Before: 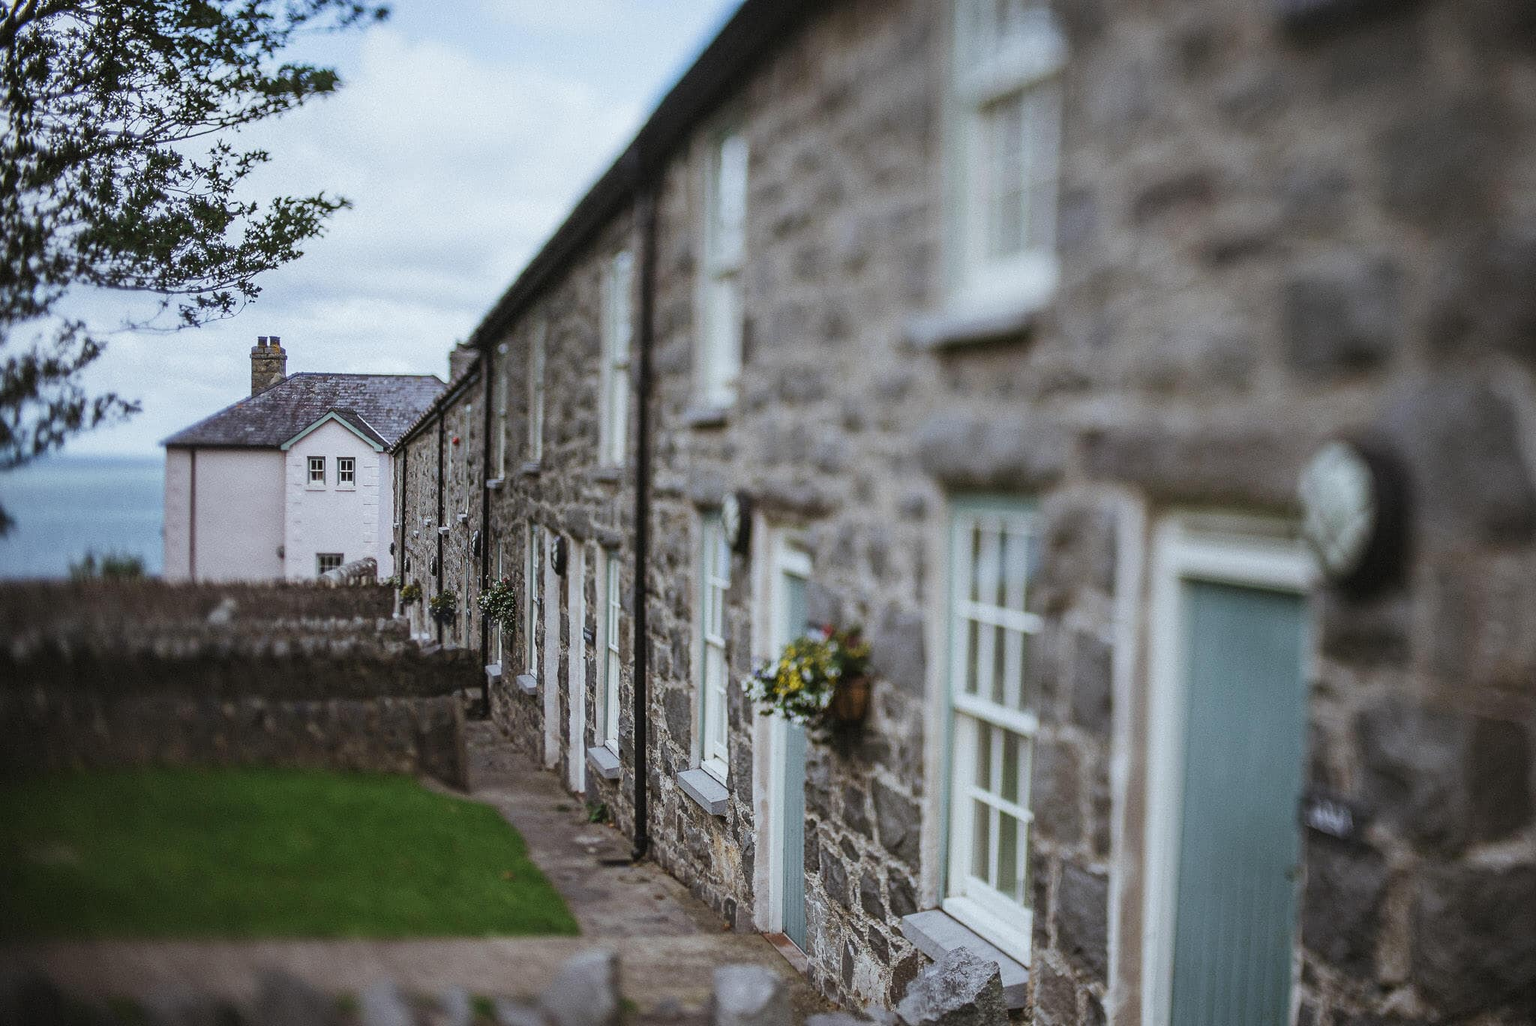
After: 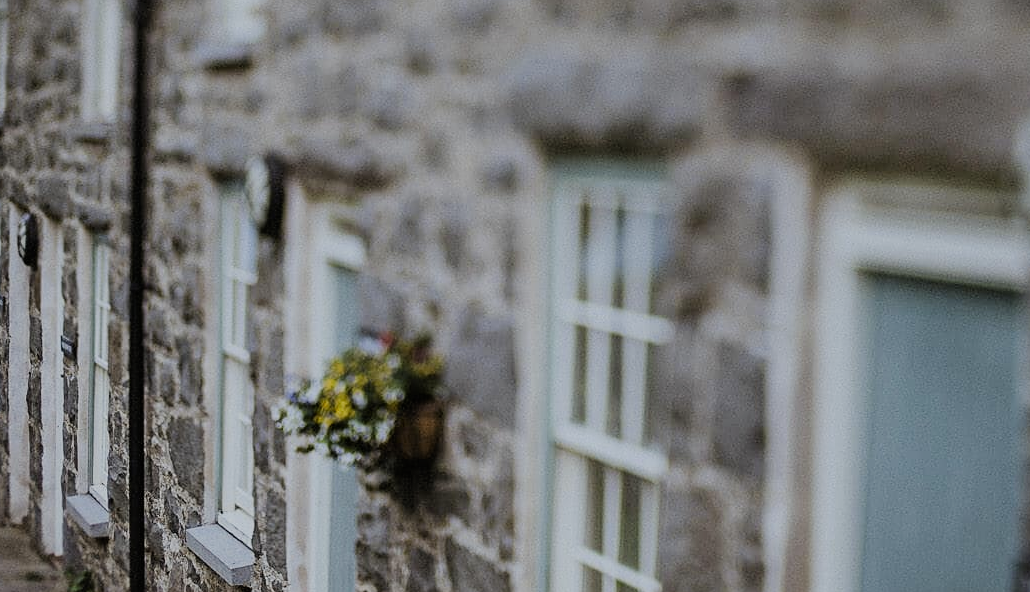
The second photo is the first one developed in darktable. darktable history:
filmic rgb: black relative exposure -7.65 EV, white relative exposure 4.56 EV, hardness 3.61
sharpen: amount 0.2
color contrast: green-magenta contrast 0.8, blue-yellow contrast 1.1, unbound 0
crop: left 35.03%, top 36.625%, right 14.663%, bottom 20.057%
